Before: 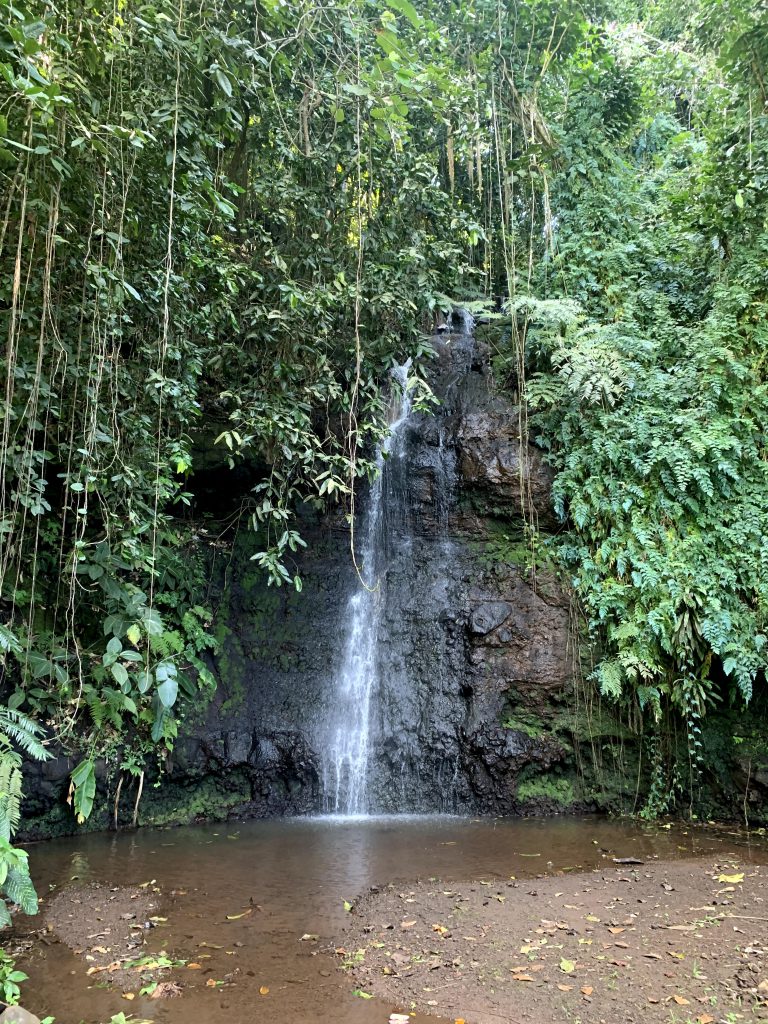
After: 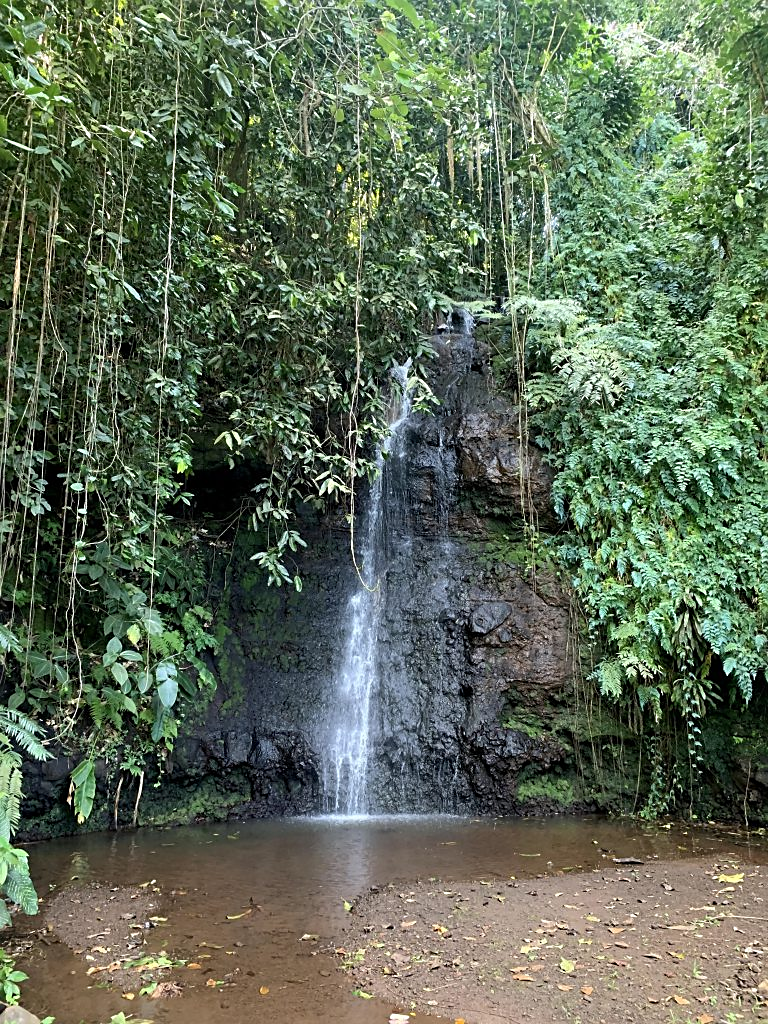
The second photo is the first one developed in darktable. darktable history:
sharpen: radius 1.864, amount 0.398, threshold 1.271
